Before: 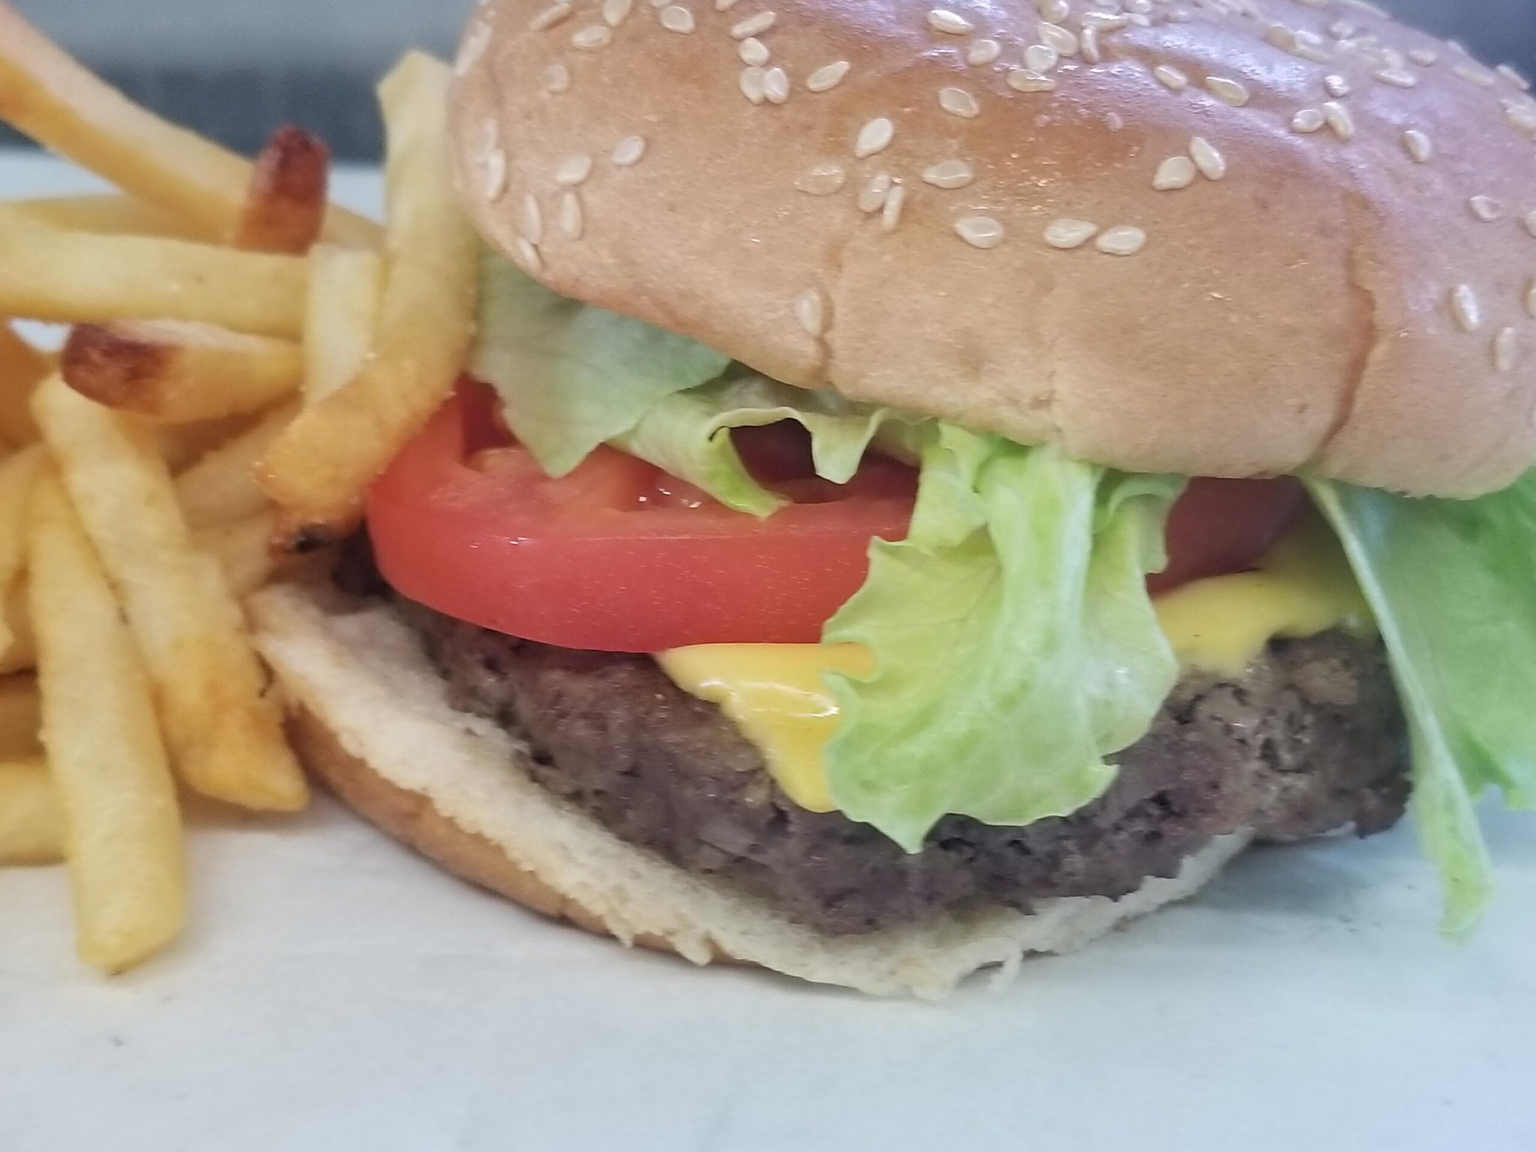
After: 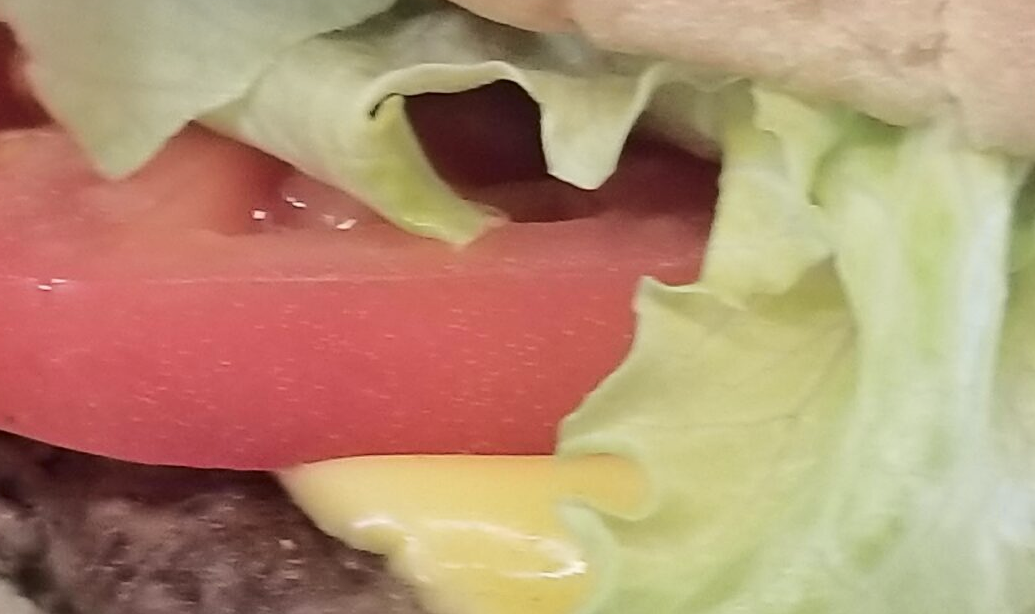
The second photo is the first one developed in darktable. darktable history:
tone curve: curves: ch0 [(0.003, 0.015) (0.104, 0.07) (0.239, 0.201) (0.327, 0.317) (0.401, 0.443) (0.495, 0.55) (0.65, 0.68) (0.832, 0.858) (1, 0.977)]; ch1 [(0, 0) (0.161, 0.092) (0.35, 0.33) (0.379, 0.401) (0.447, 0.476) (0.495, 0.499) (0.515, 0.518) (0.55, 0.557) (0.621, 0.615) (0.718, 0.734) (1, 1)]; ch2 [(0, 0) (0.359, 0.372) (0.437, 0.437) (0.502, 0.501) (0.534, 0.537) (0.599, 0.586) (1, 1)], color space Lab, independent channels, preserve colors none
crop: left 31.751%, top 32.172%, right 27.8%, bottom 35.83%
